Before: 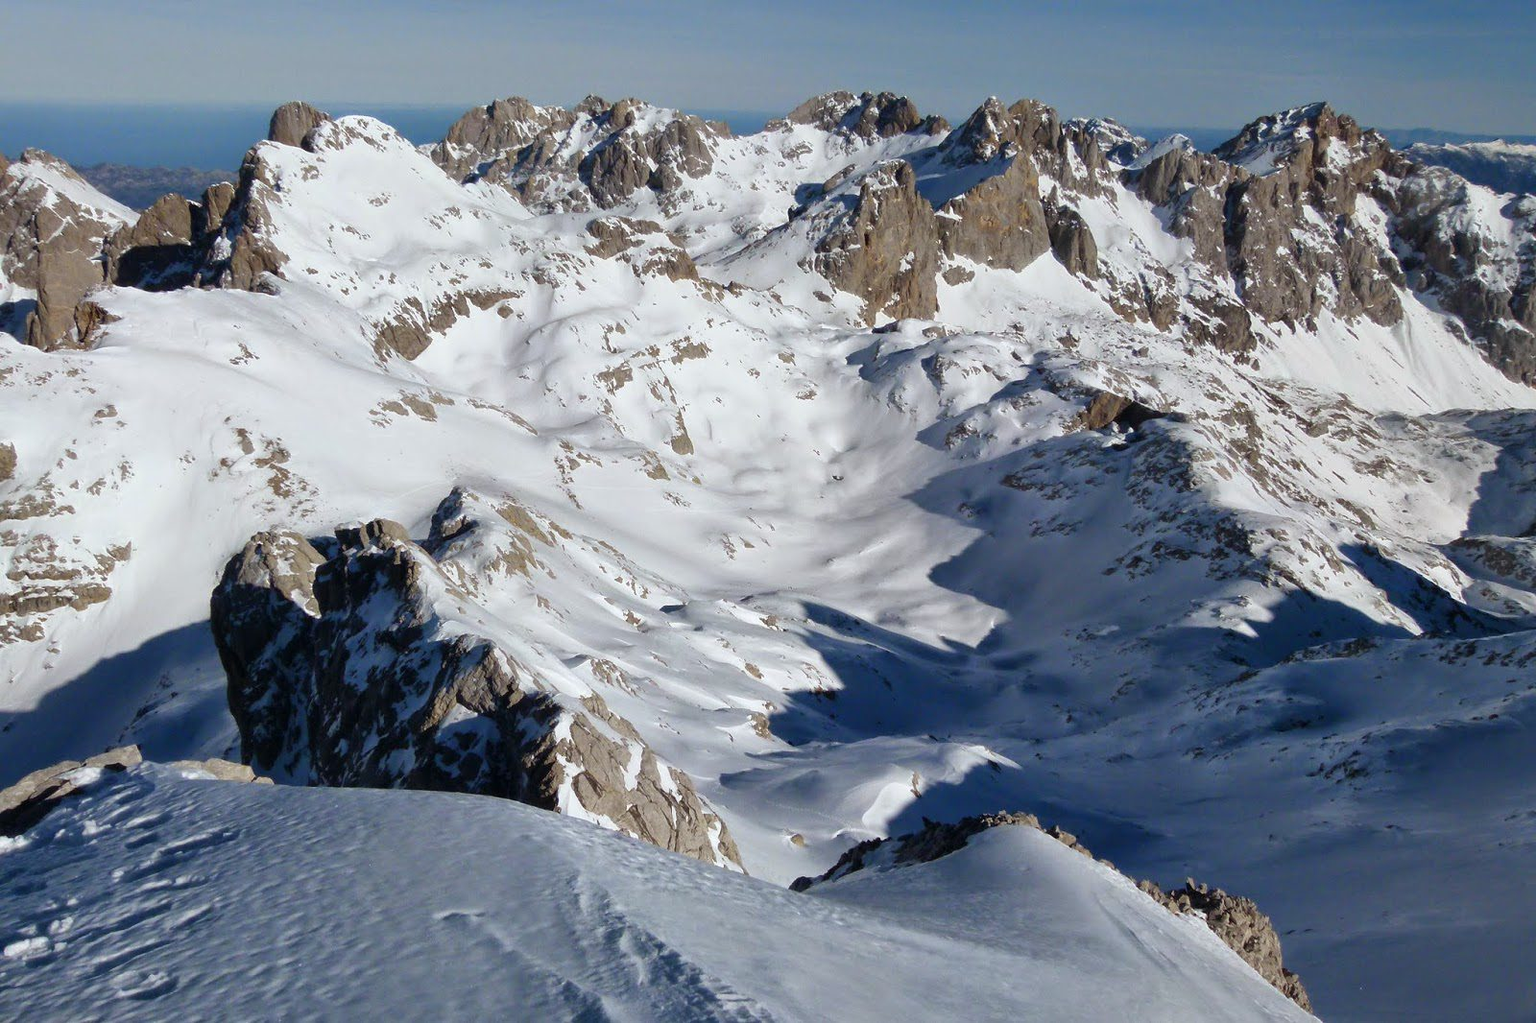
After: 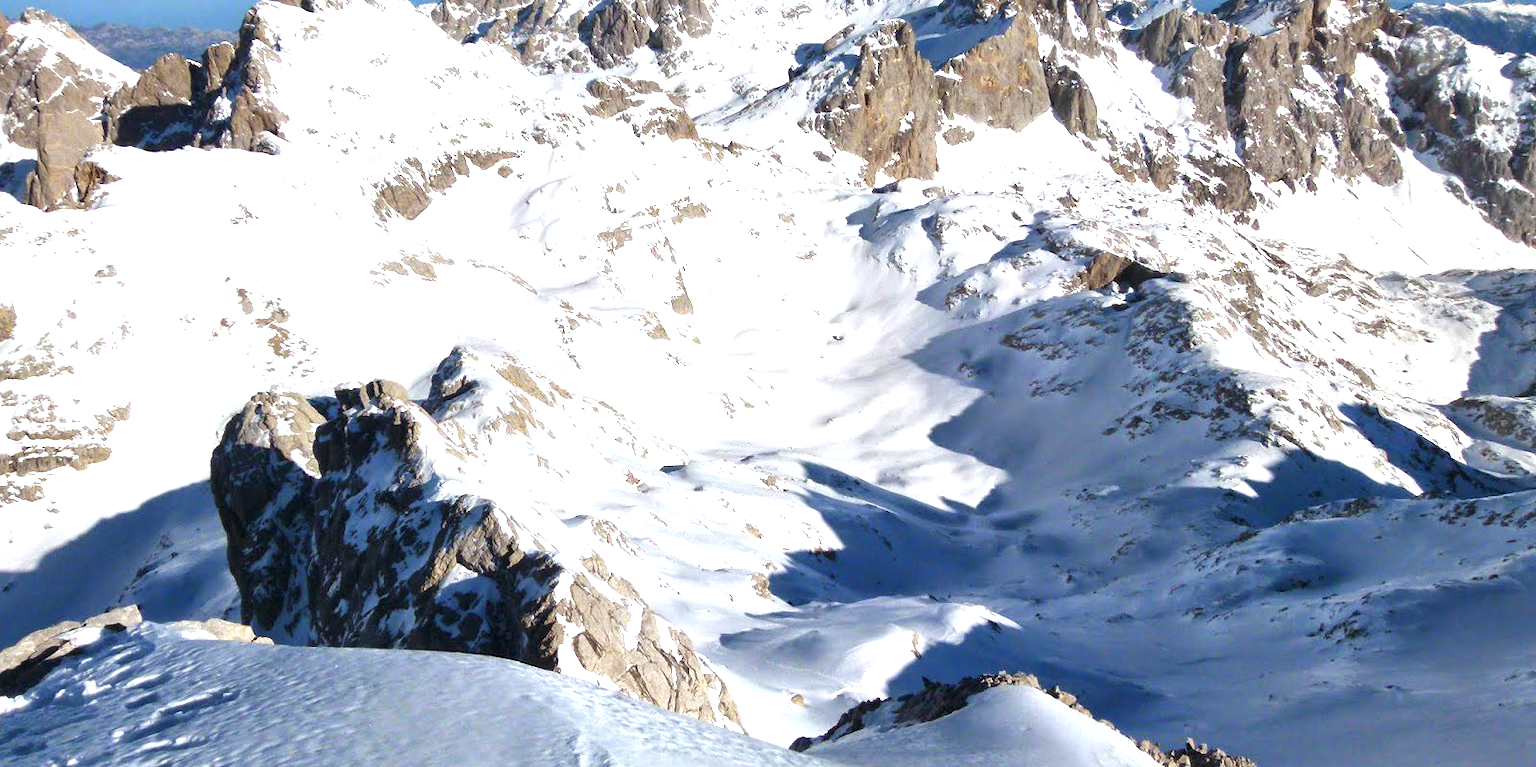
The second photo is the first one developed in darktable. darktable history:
crop: top 13.748%, bottom 11.236%
exposure: black level correction 0, exposure 1.2 EV, compensate highlight preservation false
